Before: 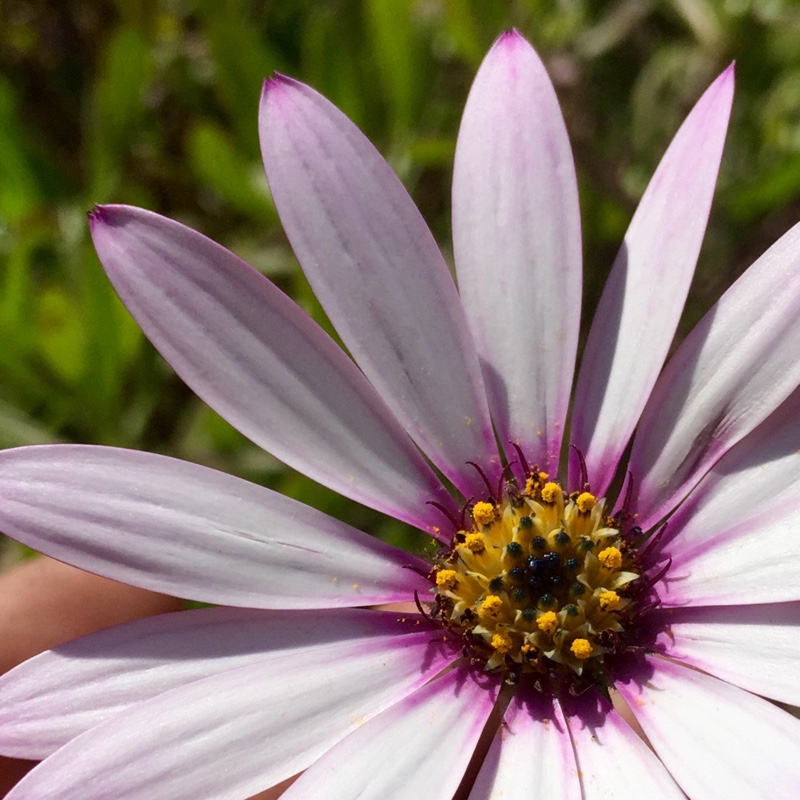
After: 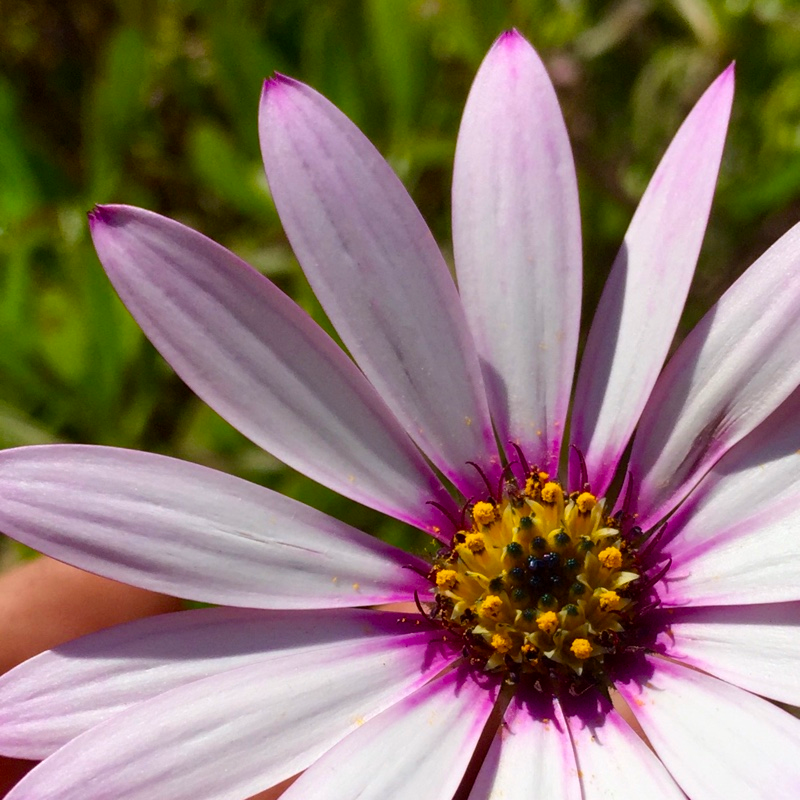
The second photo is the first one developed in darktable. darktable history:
color balance rgb: perceptual saturation grading › global saturation 19.388%, perceptual brilliance grading › global brilliance 1.319%, perceptual brilliance grading › highlights -3.575%, global vibrance 5.467%, contrast 3.035%
contrast brightness saturation: saturation 0.177
